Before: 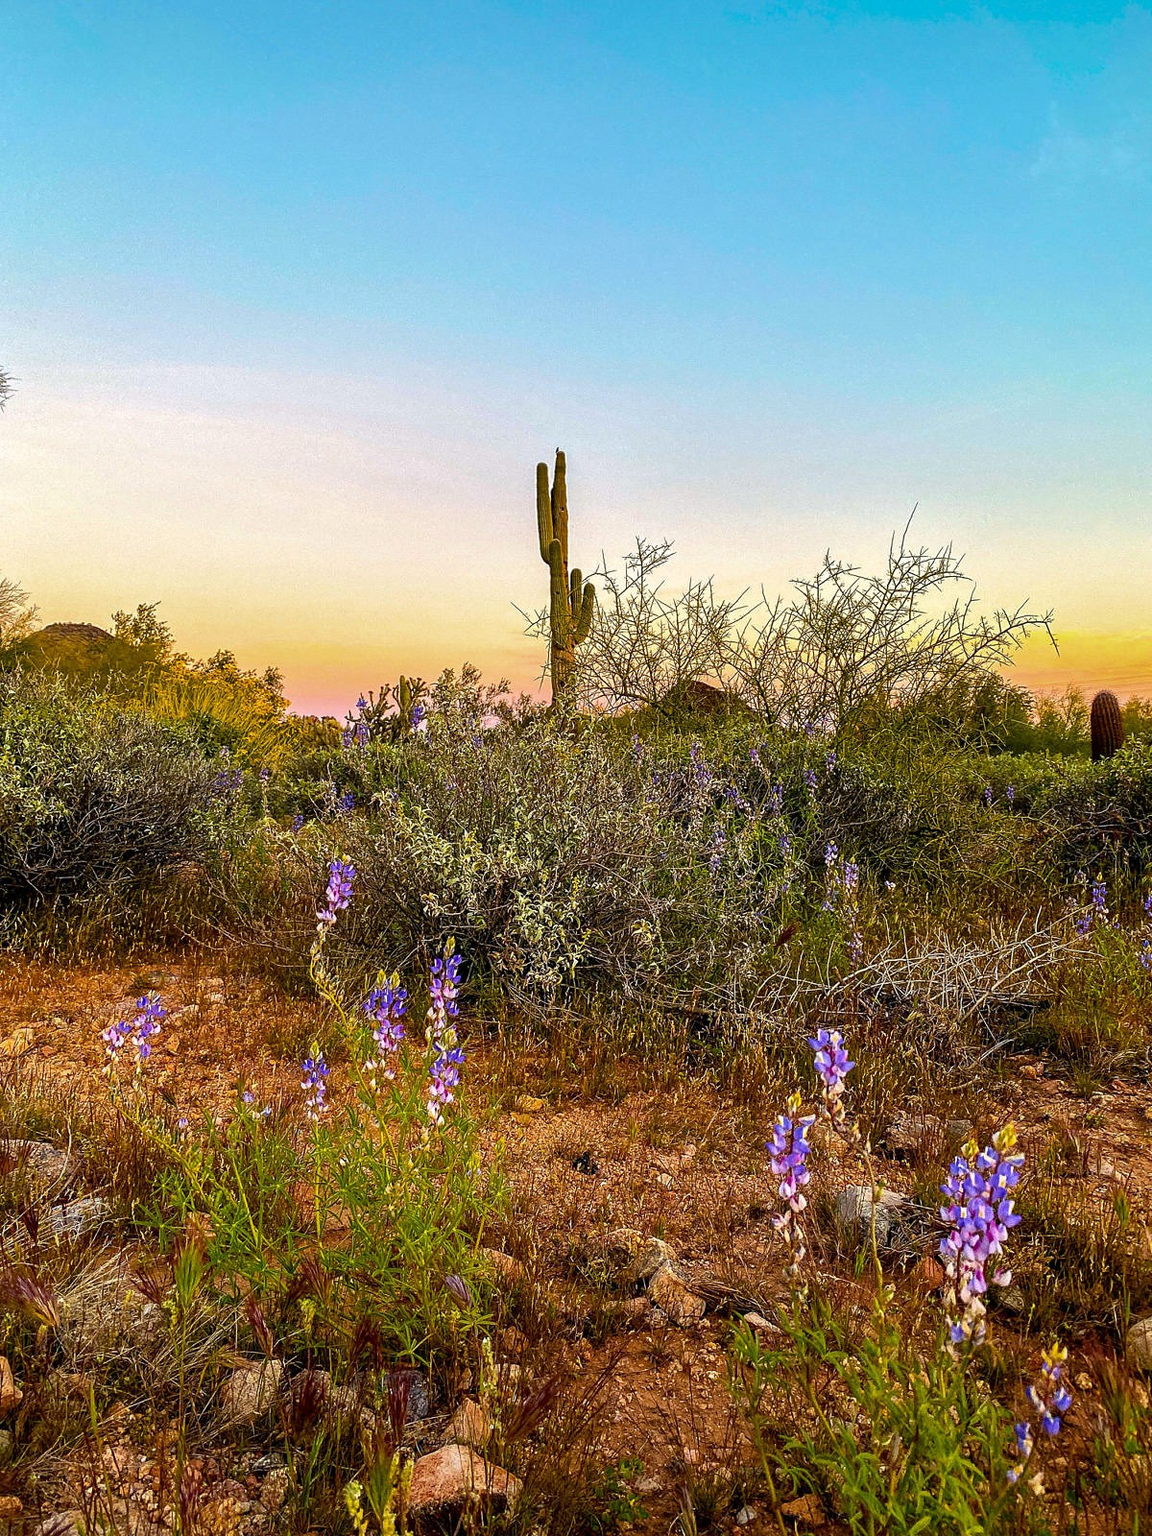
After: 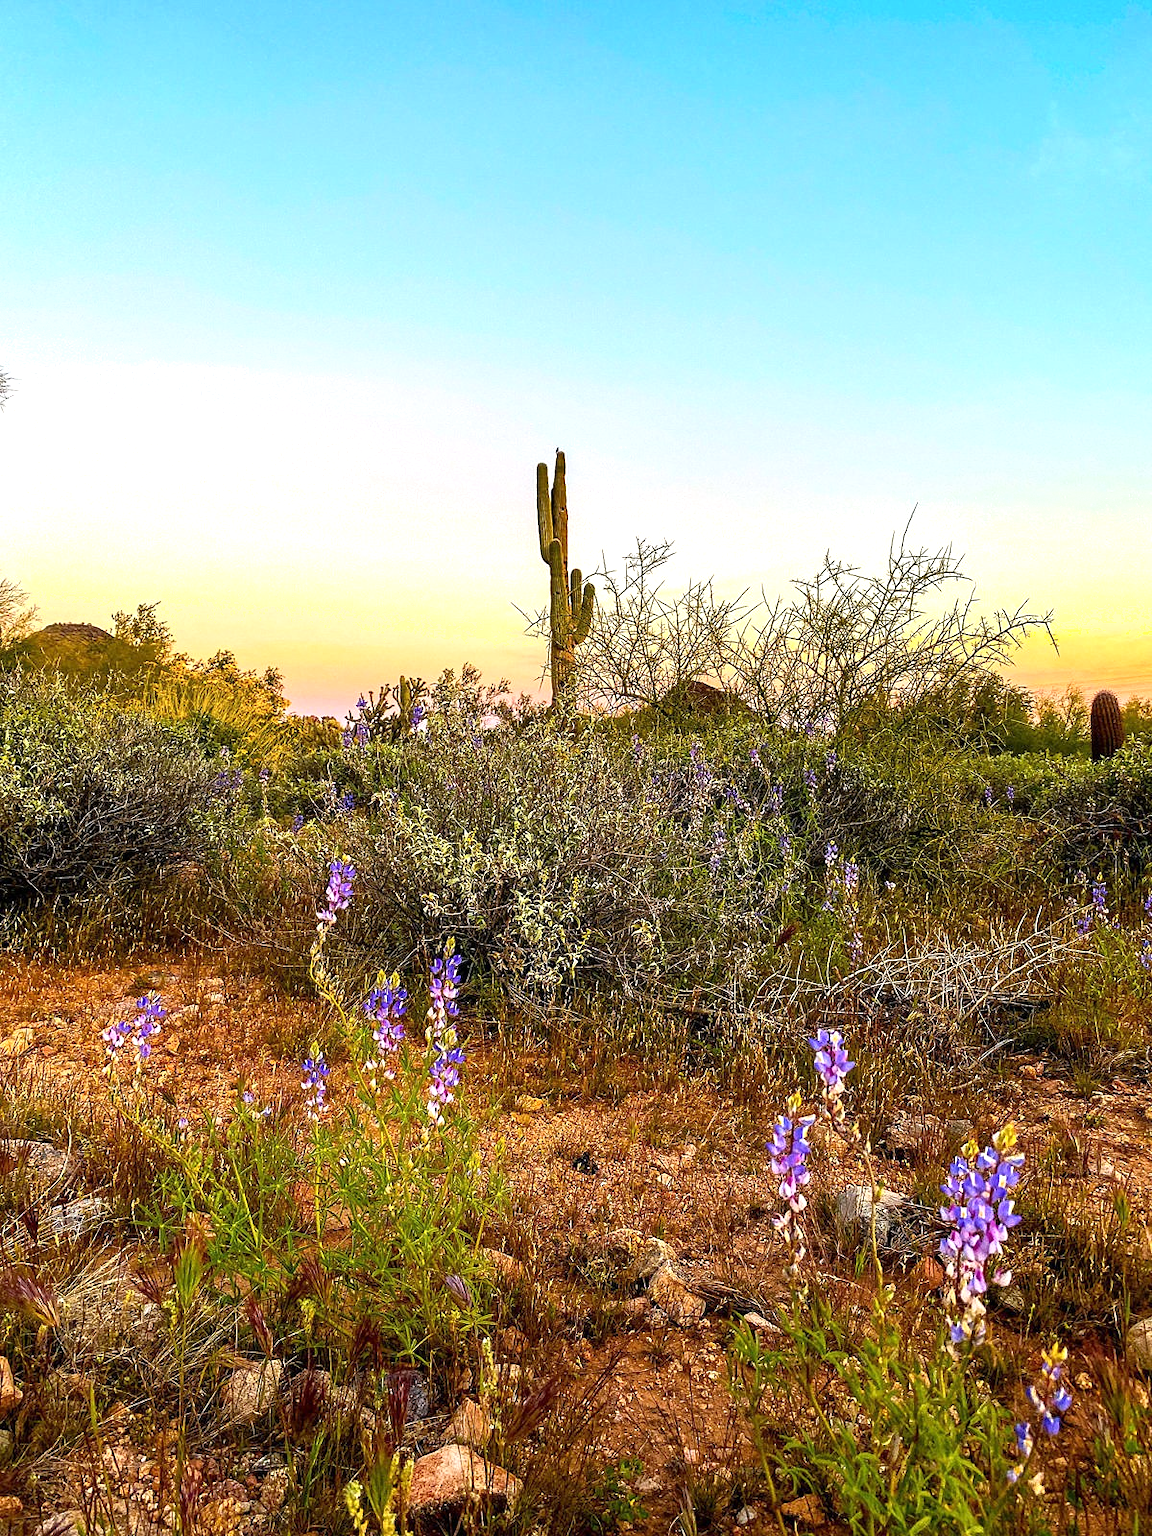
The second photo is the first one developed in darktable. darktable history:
shadows and highlights: shadows -1.04, highlights 40.5
exposure: exposure 0.425 EV, compensate highlight preservation false
tone equalizer: edges refinement/feathering 500, mask exposure compensation -1.57 EV, preserve details no
